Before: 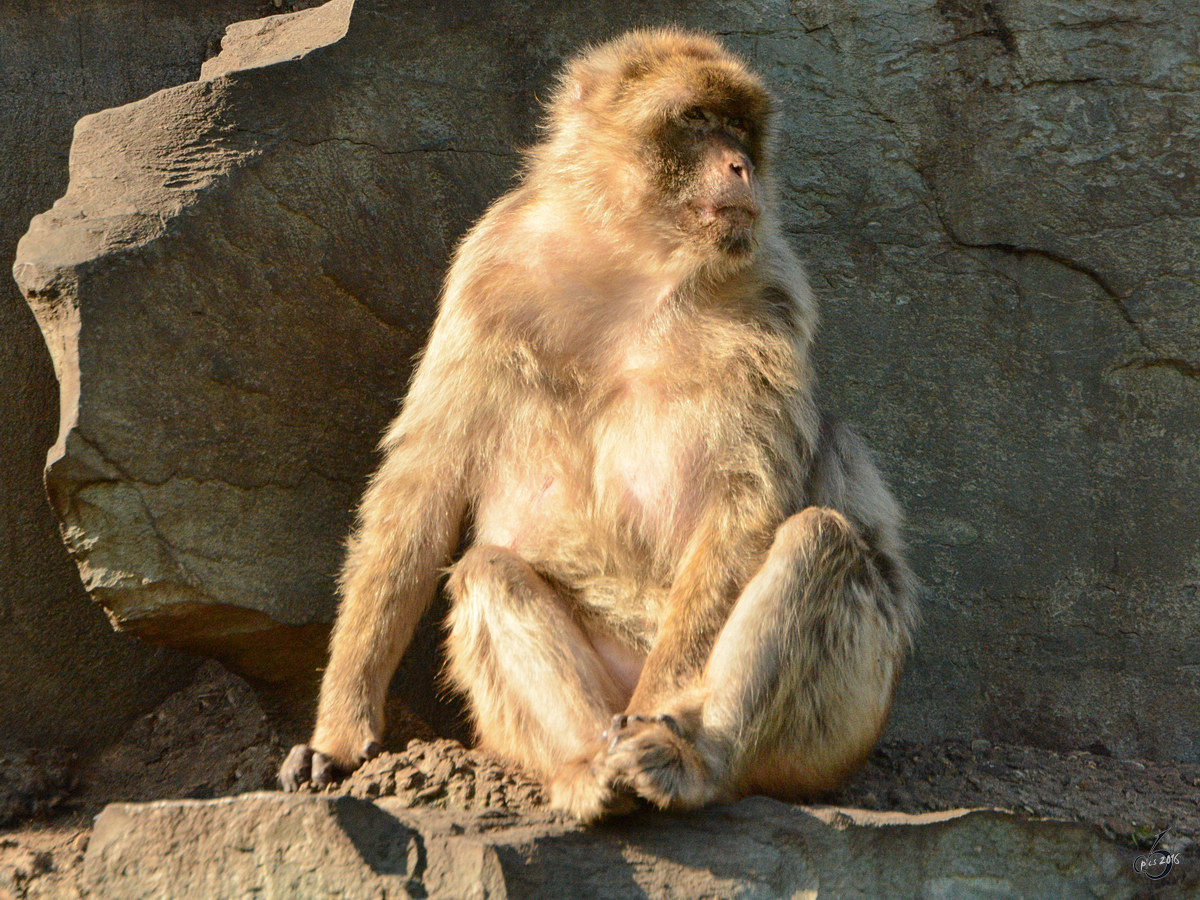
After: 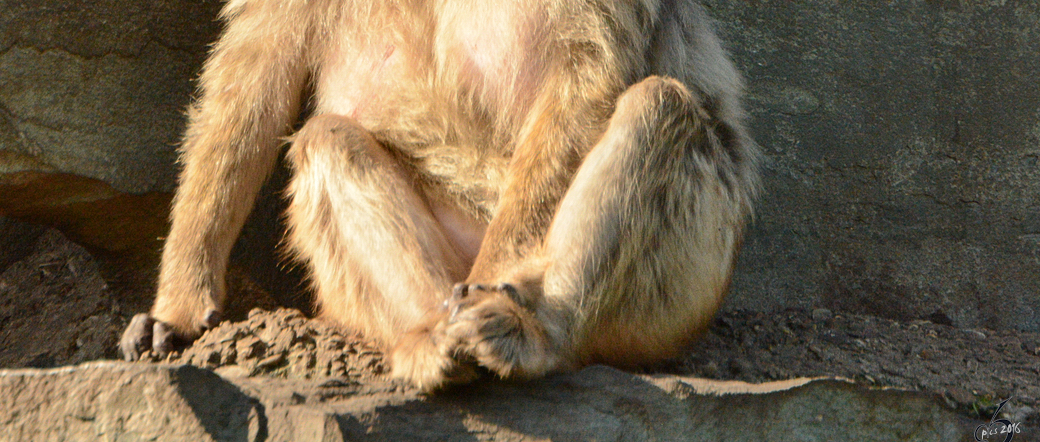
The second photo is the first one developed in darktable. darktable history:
tone equalizer: on, module defaults
crop and rotate: left 13.259%, top 47.936%, bottom 2.899%
